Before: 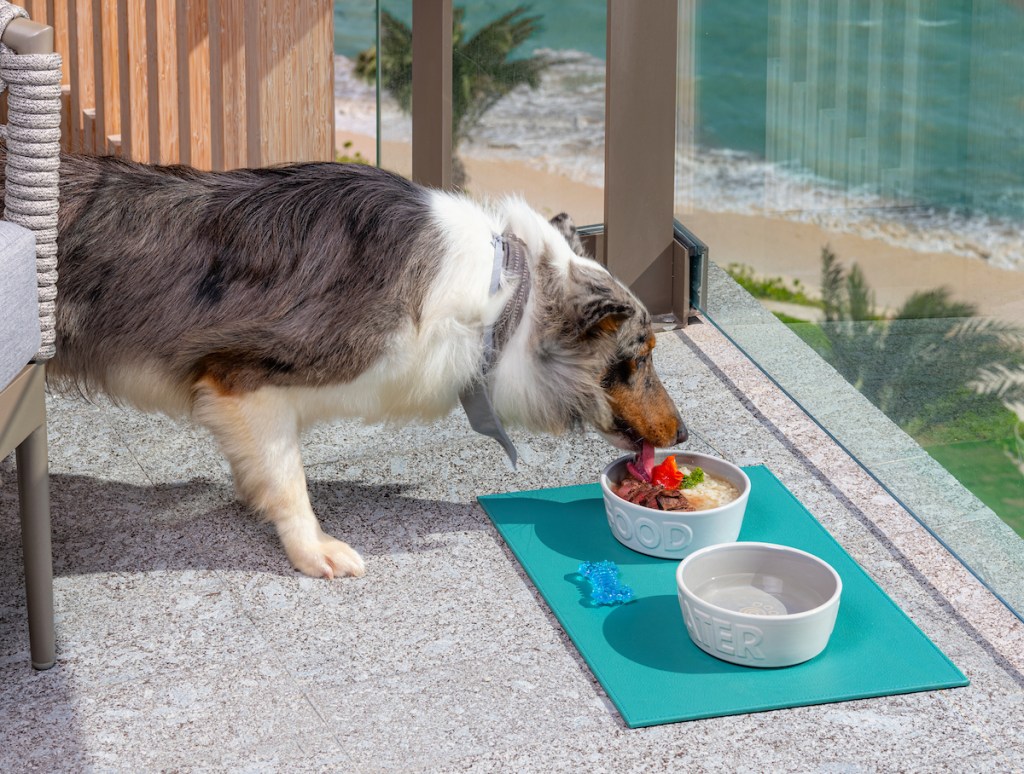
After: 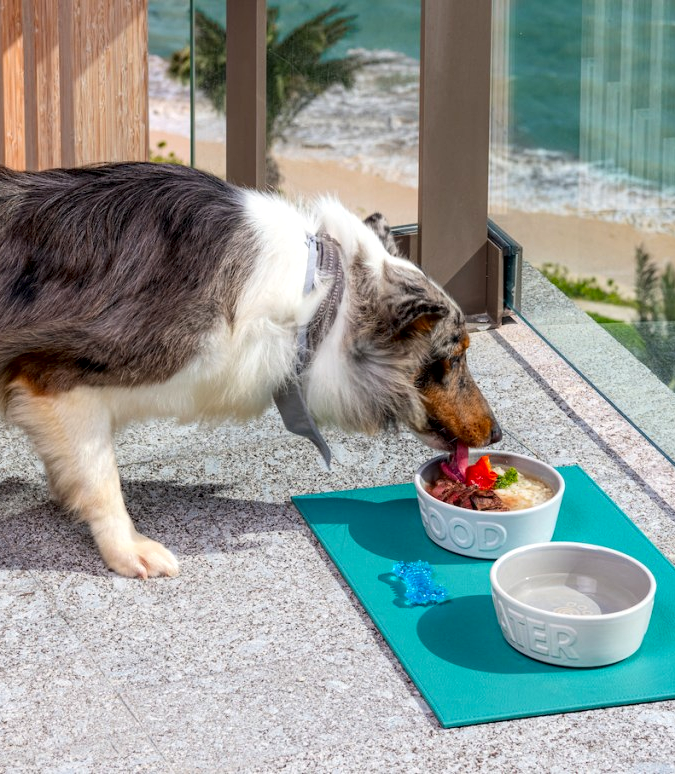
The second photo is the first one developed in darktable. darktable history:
crop and rotate: left 18.219%, right 15.854%
contrast brightness saturation: contrast 0.146, brightness -0.007, saturation 0.104
local contrast: highlights 103%, shadows 100%, detail 131%, midtone range 0.2
